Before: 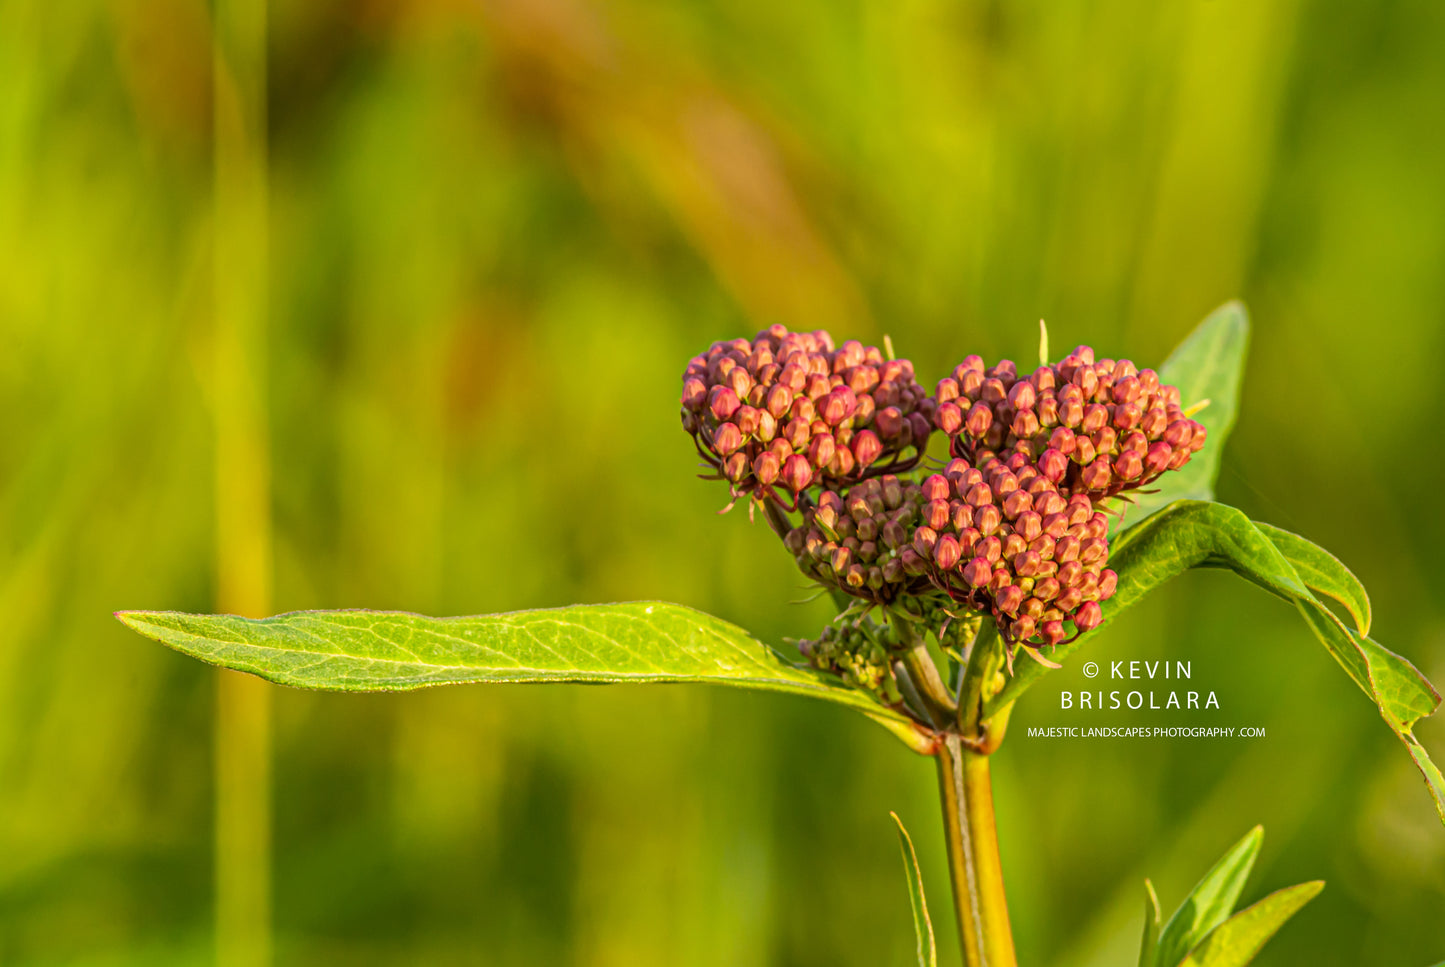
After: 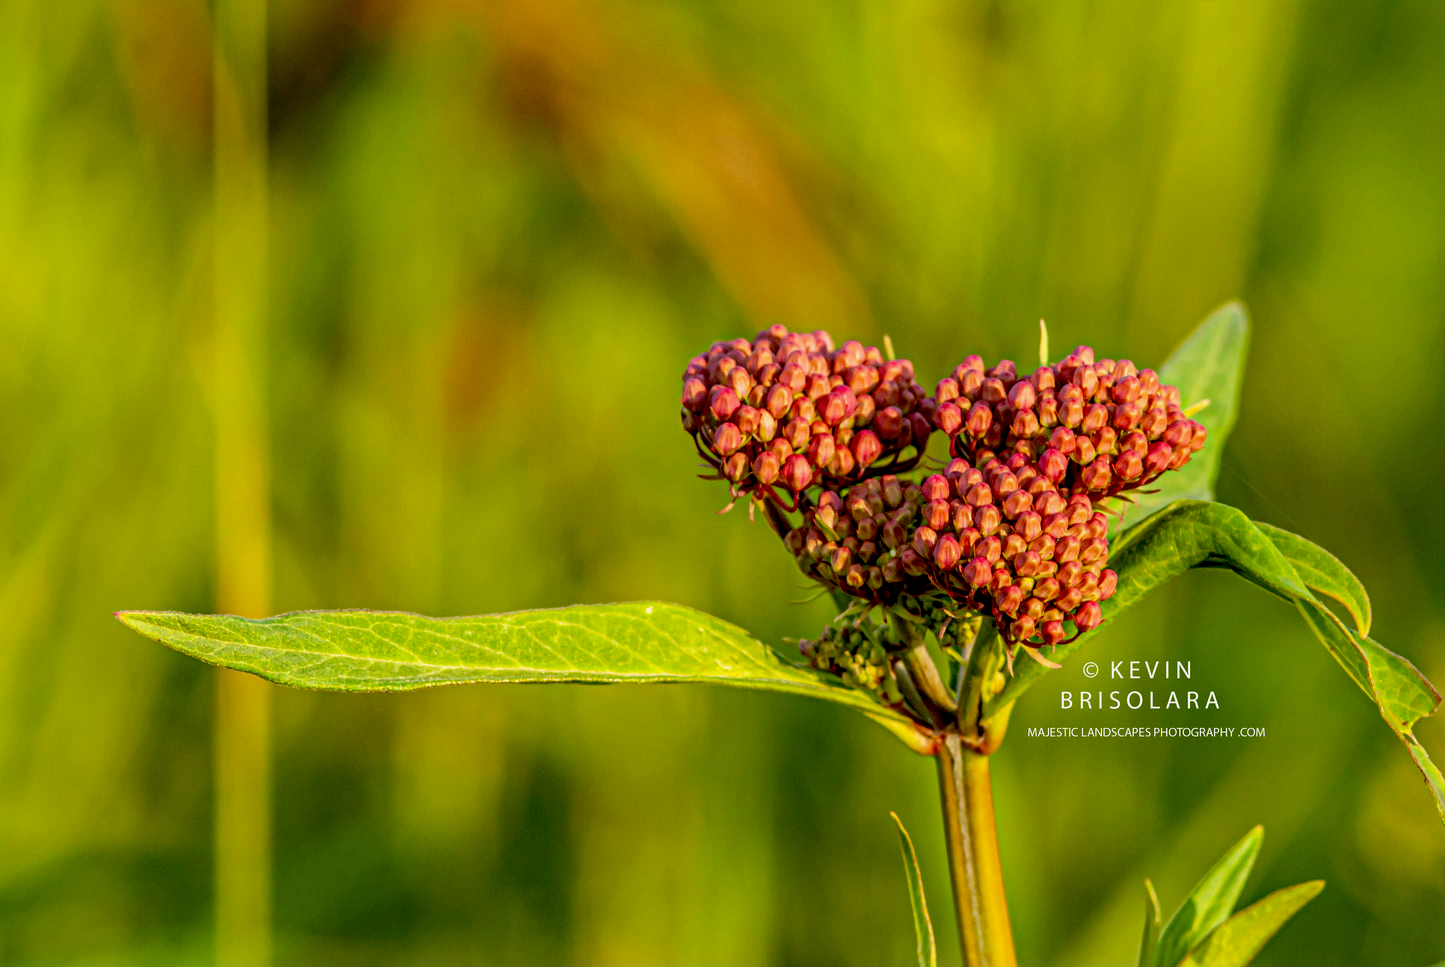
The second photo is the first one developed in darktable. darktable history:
exposure: black level correction 0.028, exposure -0.078 EV, compensate exposure bias true, compensate highlight preservation false
